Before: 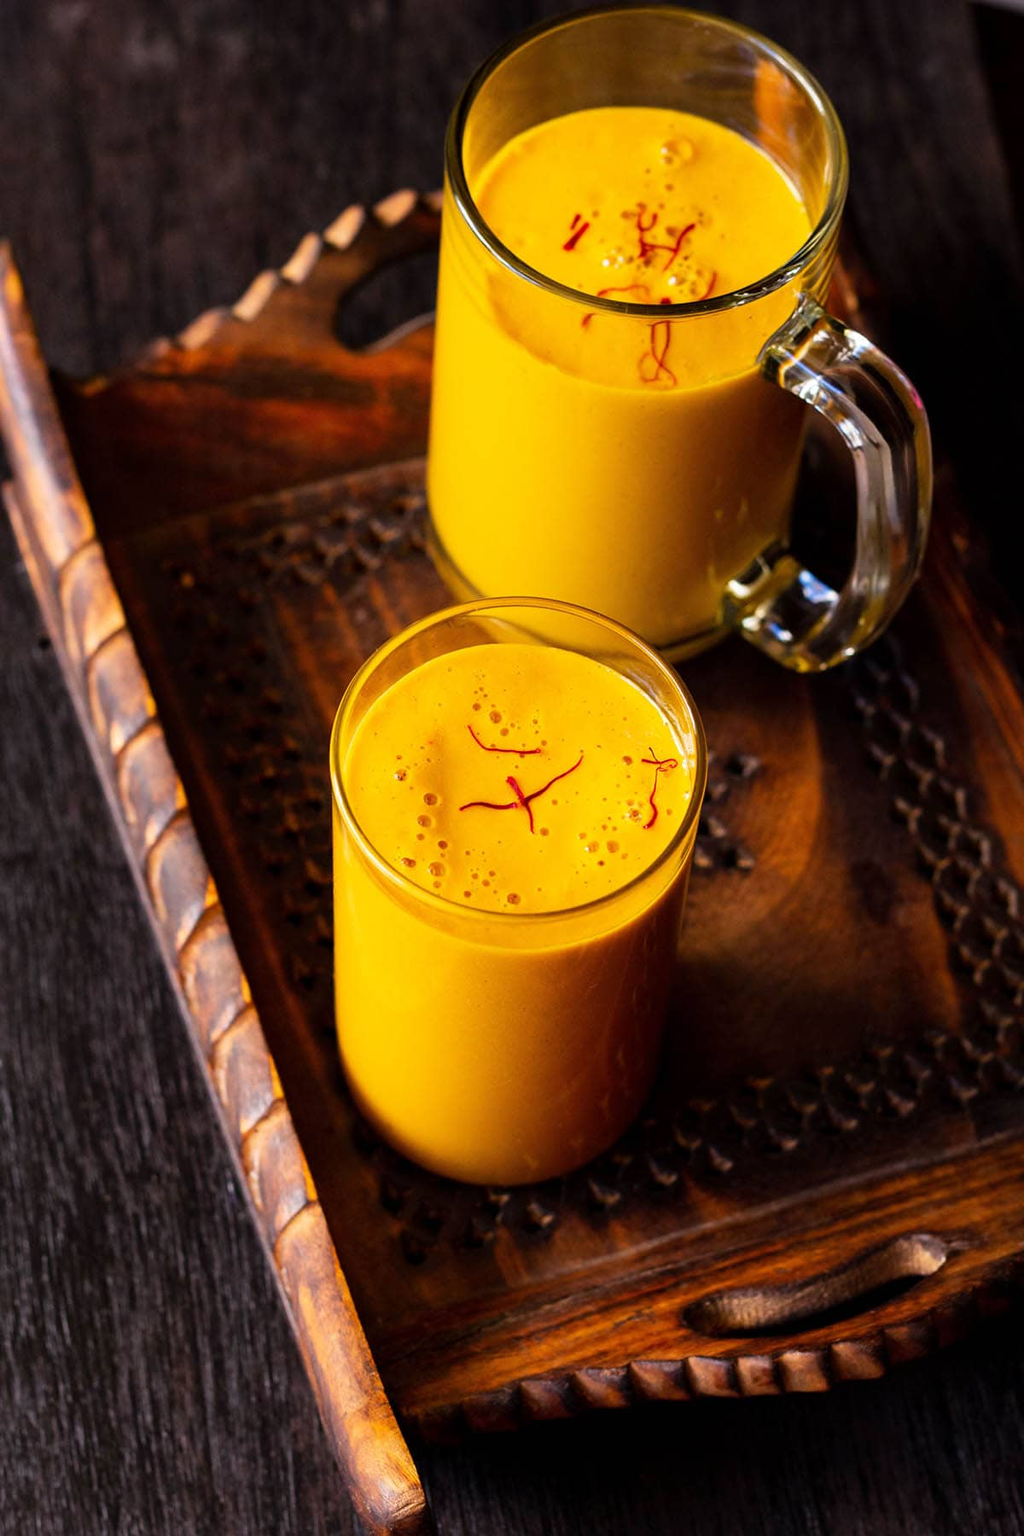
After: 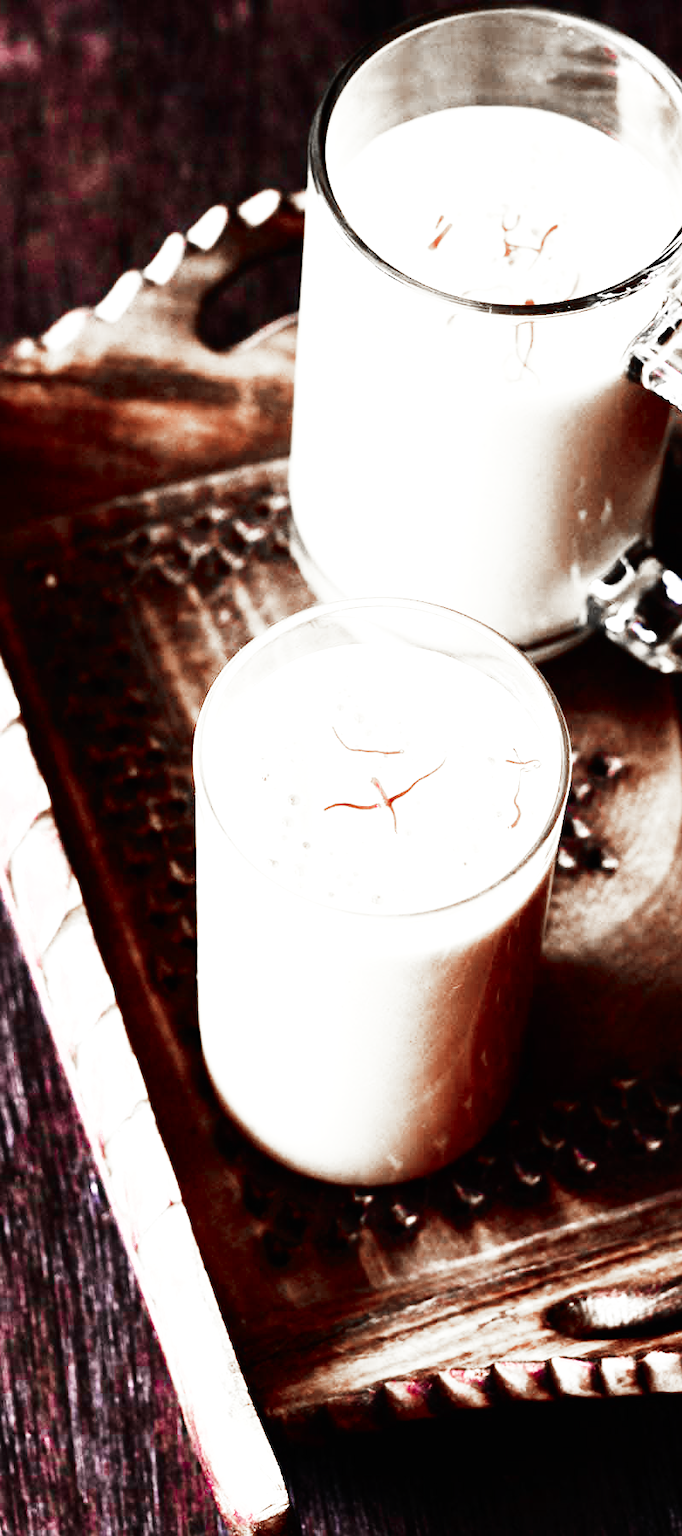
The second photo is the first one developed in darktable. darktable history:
exposure: black level correction 0, exposure 1.106 EV, compensate highlight preservation false
base curve: curves: ch0 [(0, 0) (0.007, 0.004) (0.027, 0.03) (0.046, 0.07) (0.207, 0.54) (0.442, 0.872) (0.673, 0.972) (1, 1)], preserve colors none
crop and rotate: left 13.342%, right 20.018%
tone equalizer: -8 EV -1.11 EV, -7 EV -1.04 EV, -6 EV -0.881 EV, -5 EV -0.541 EV, -3 EV 0.576 EV, -2 EV 0.887 EV, -1 EV 1 EV, +0 EV 1.06 EV, edges refinement/feathering 500, mask exposure compensation -1.57 EV, preserve details no
color zones: curves: ch0 [(0, 0.278) (0.143, 0.5) (0.286, 0.5) (0.429, 0.5) (0.571, 0.5) (0.714, 0.5) (0.857, 0.5) (1, 0.5)]; ch1 [(0, 1) (0.143, 0.165) (0.286, 0) (0.429, 0) (0.571, 0) (0.714, 0) (0.857, 0.5) (1, 0.5)]; ch2 [(0, 0.508) (0.143, 0.5) (0.286, 0.5) (0.429, 0.5) (0.571, 0.5) (0.714, 0.5) (0.857, 0.5) (1, 0.5)]
